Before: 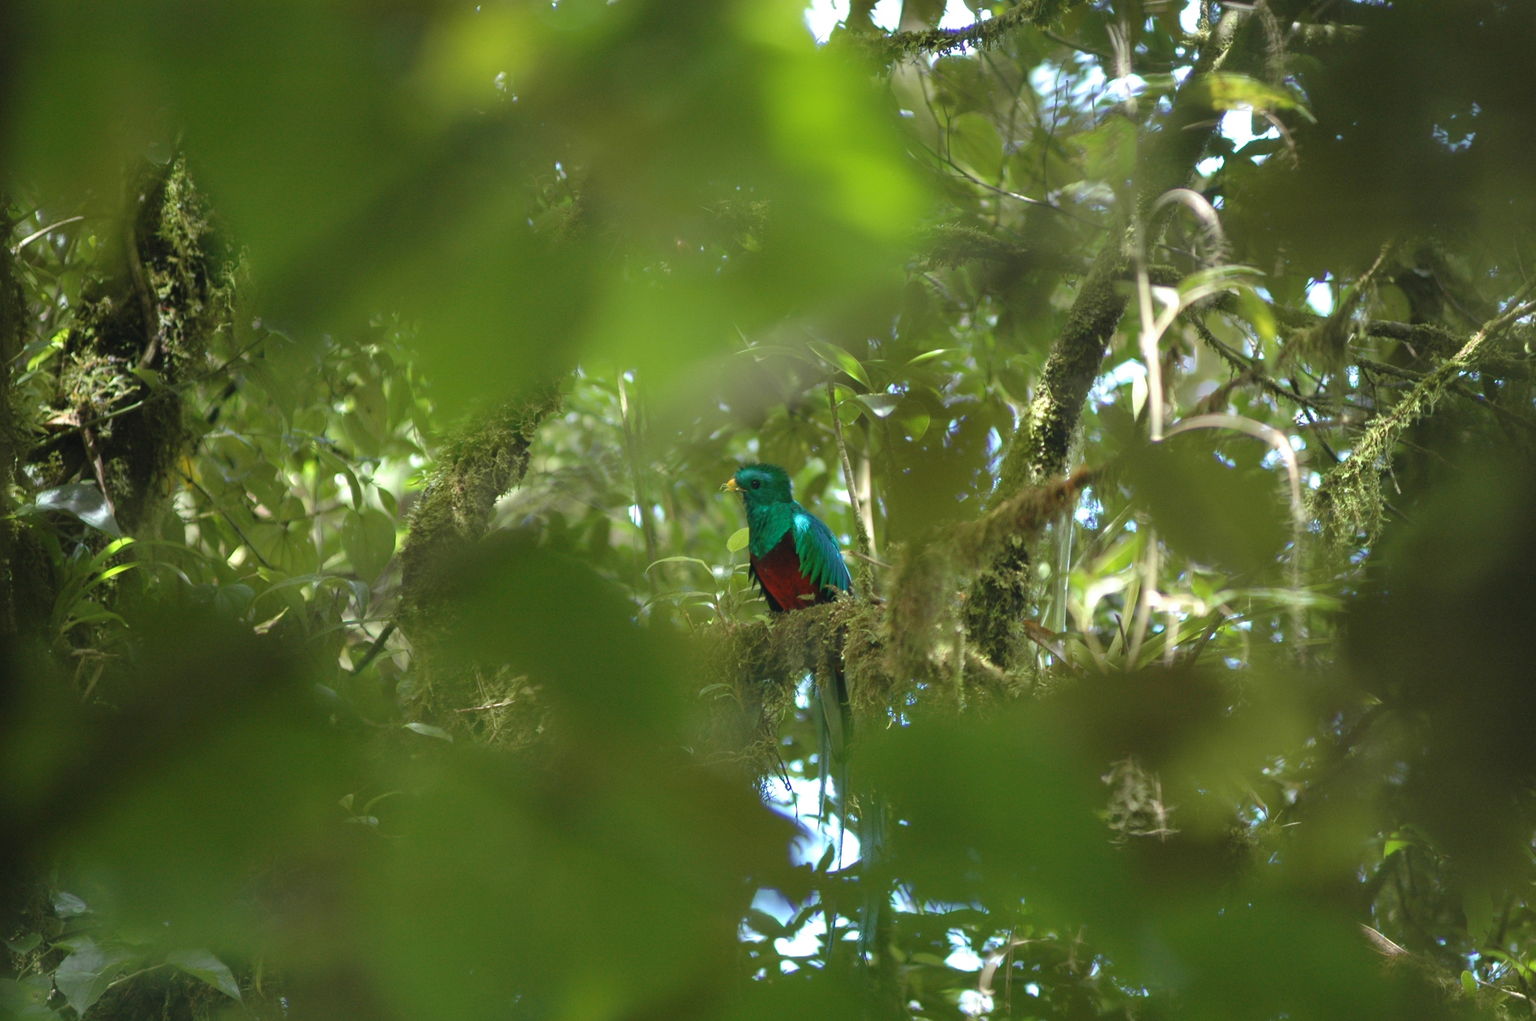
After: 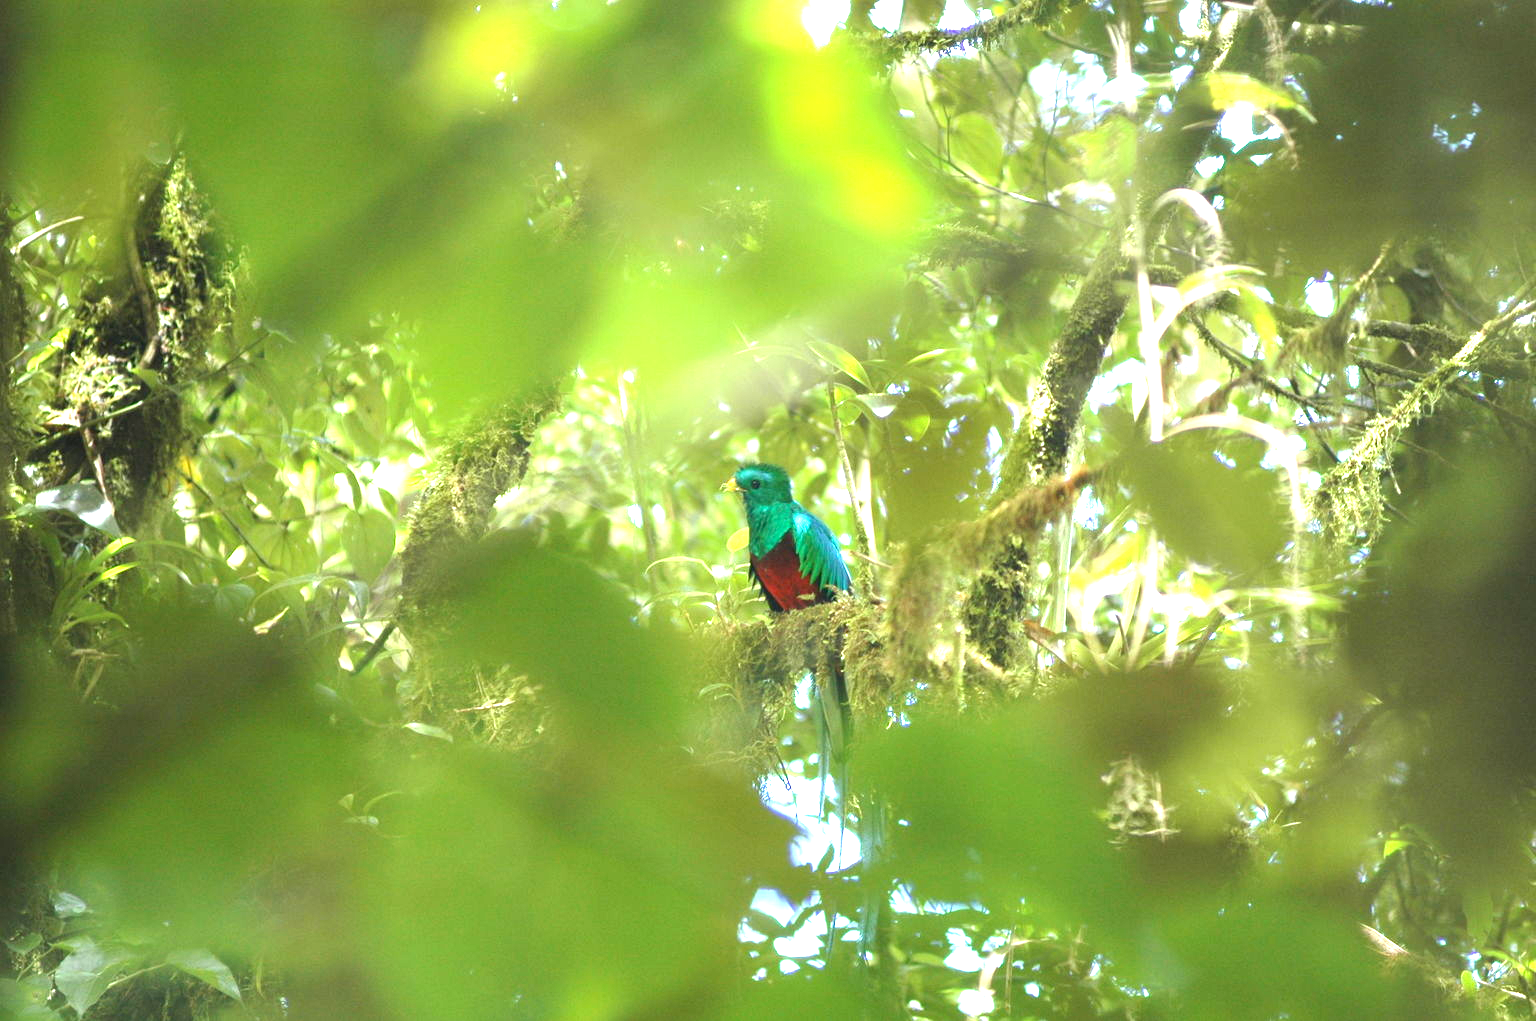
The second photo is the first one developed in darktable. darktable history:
exposure: black level correction 0.001, exposure 1.844 EV, compensate highlight preservation false
